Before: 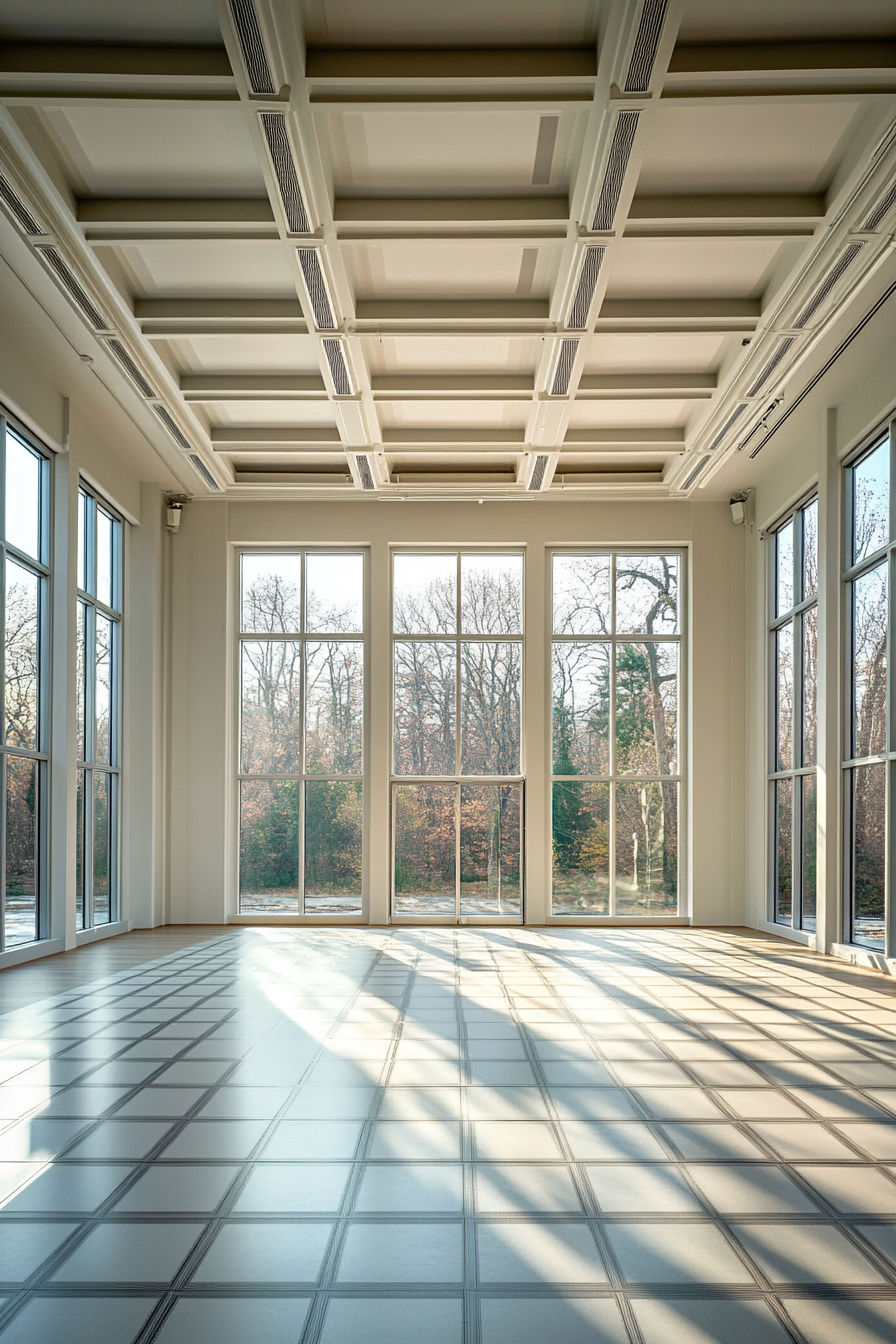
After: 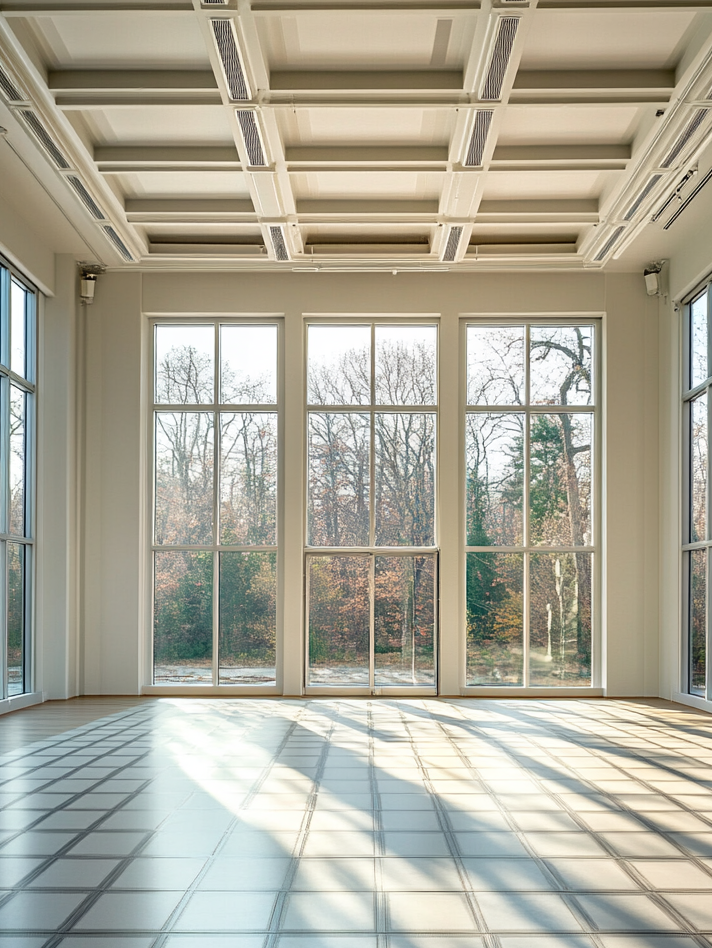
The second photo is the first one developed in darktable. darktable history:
crop: left 9.709%, top 17.064%, right 10.721%, bottom 12.39%
exposure: compensate exposure bias true, compensate highlight preservation false
